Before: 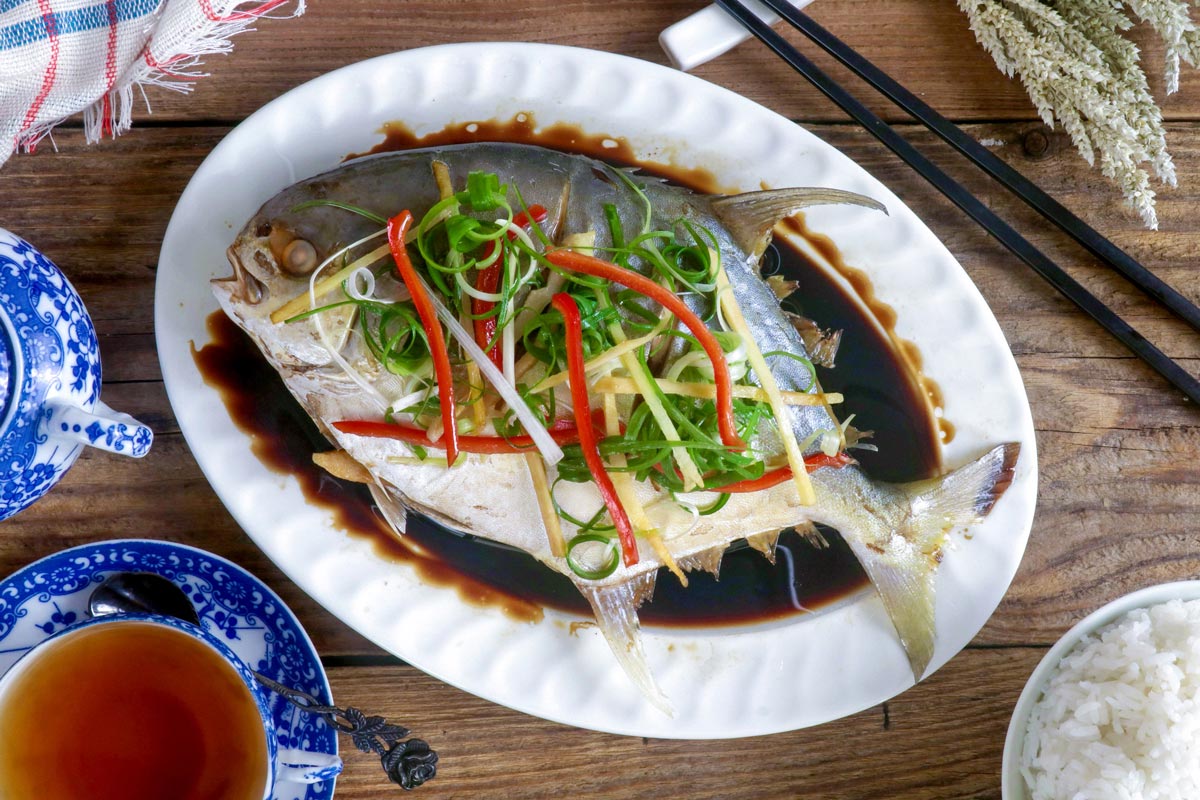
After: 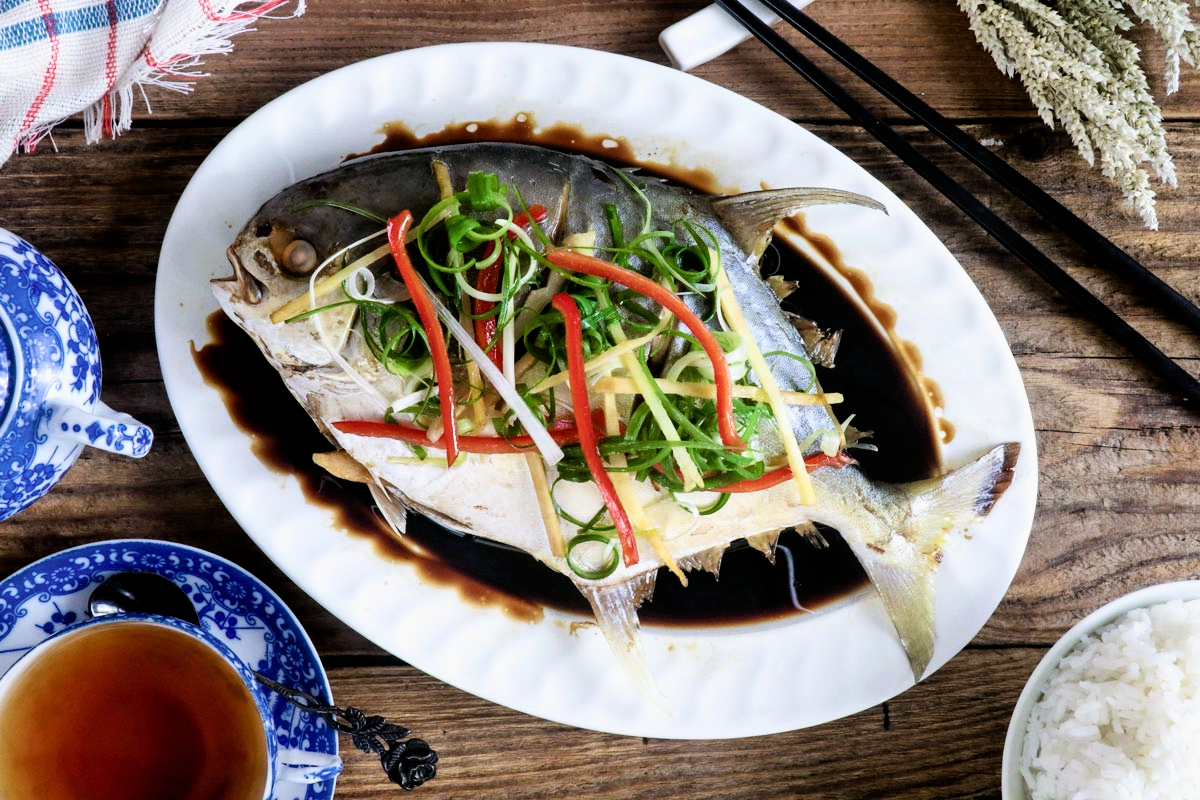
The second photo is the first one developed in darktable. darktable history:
filmic rgb: black relative exposure -5.38 EV, white relative exposure 2.89 EV, dynamic range scaling -37.58%, hardness 3.98, contrast 1.619, highlights saturation mix -0.772%, color science v6 (2022)
